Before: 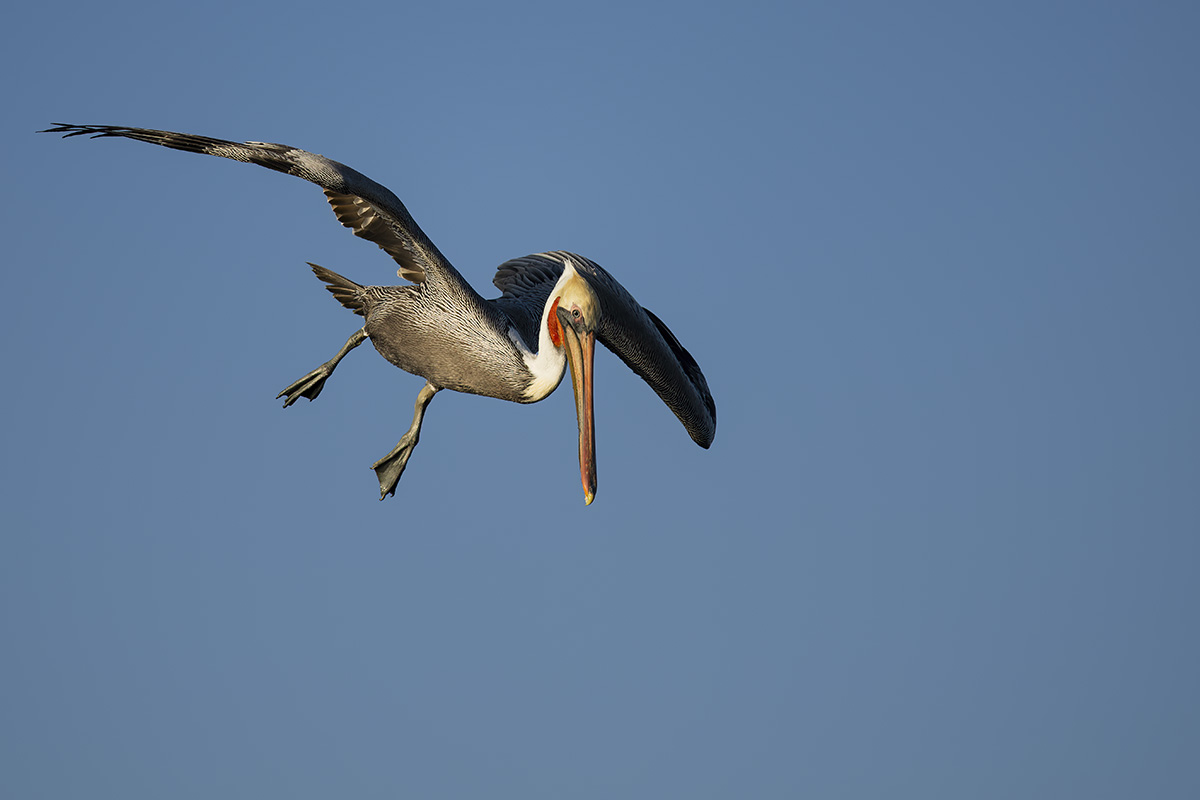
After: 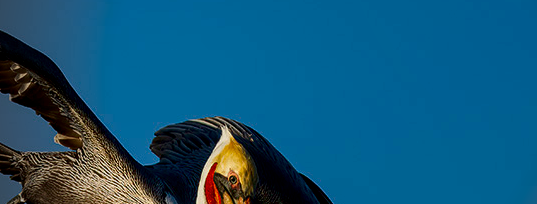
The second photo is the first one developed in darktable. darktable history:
crop: left 28.631%, top 16.786%, right 26.614%, bottom 57.703%
contrast brightness saturation: contrast 0.131, brightness -0.225, saturation 0.138
color balance rgb: perceptual saturation grading › global saturation 30.879%
local contrast: on, module defaults
vignetting: center (0.219, -0.228)
